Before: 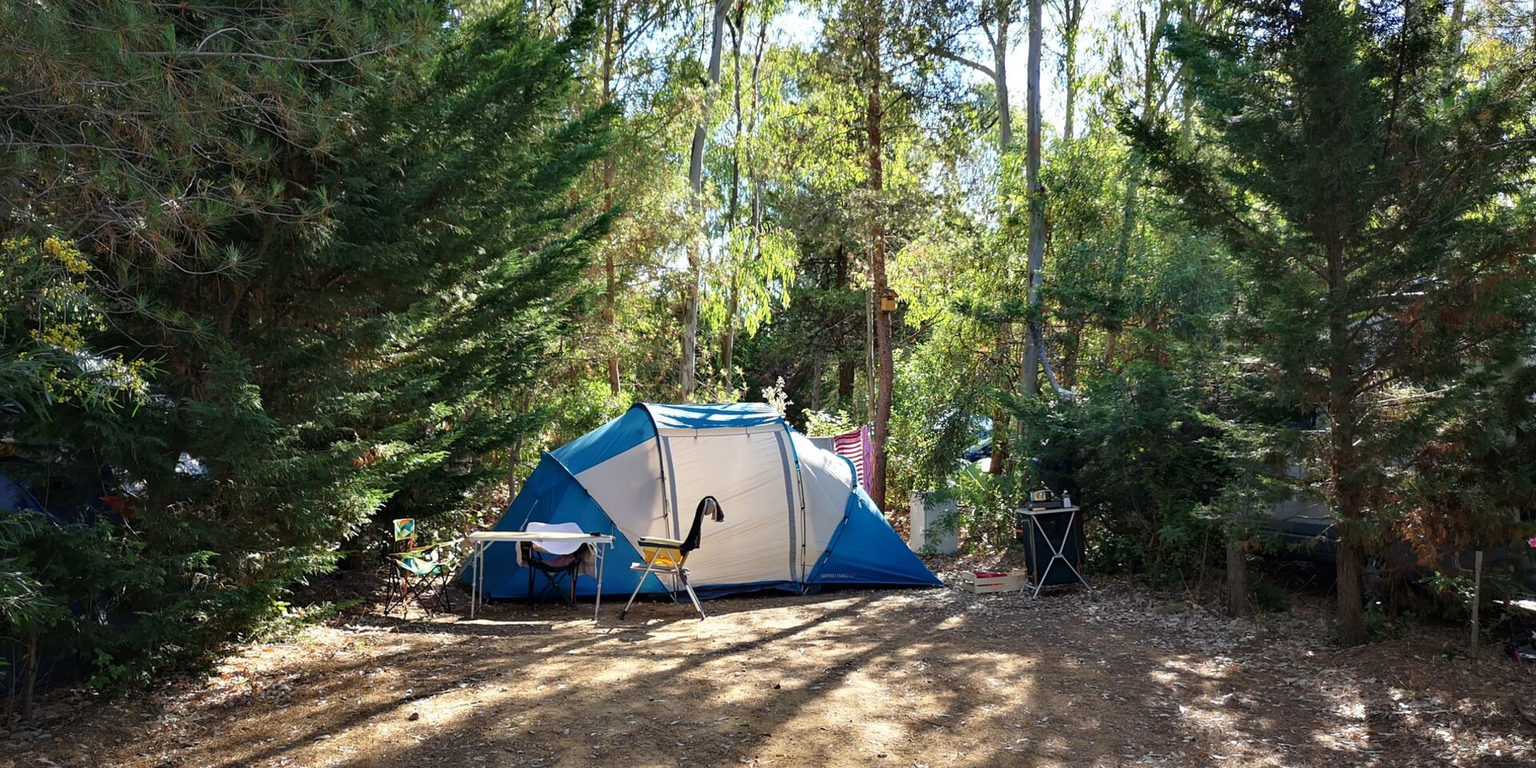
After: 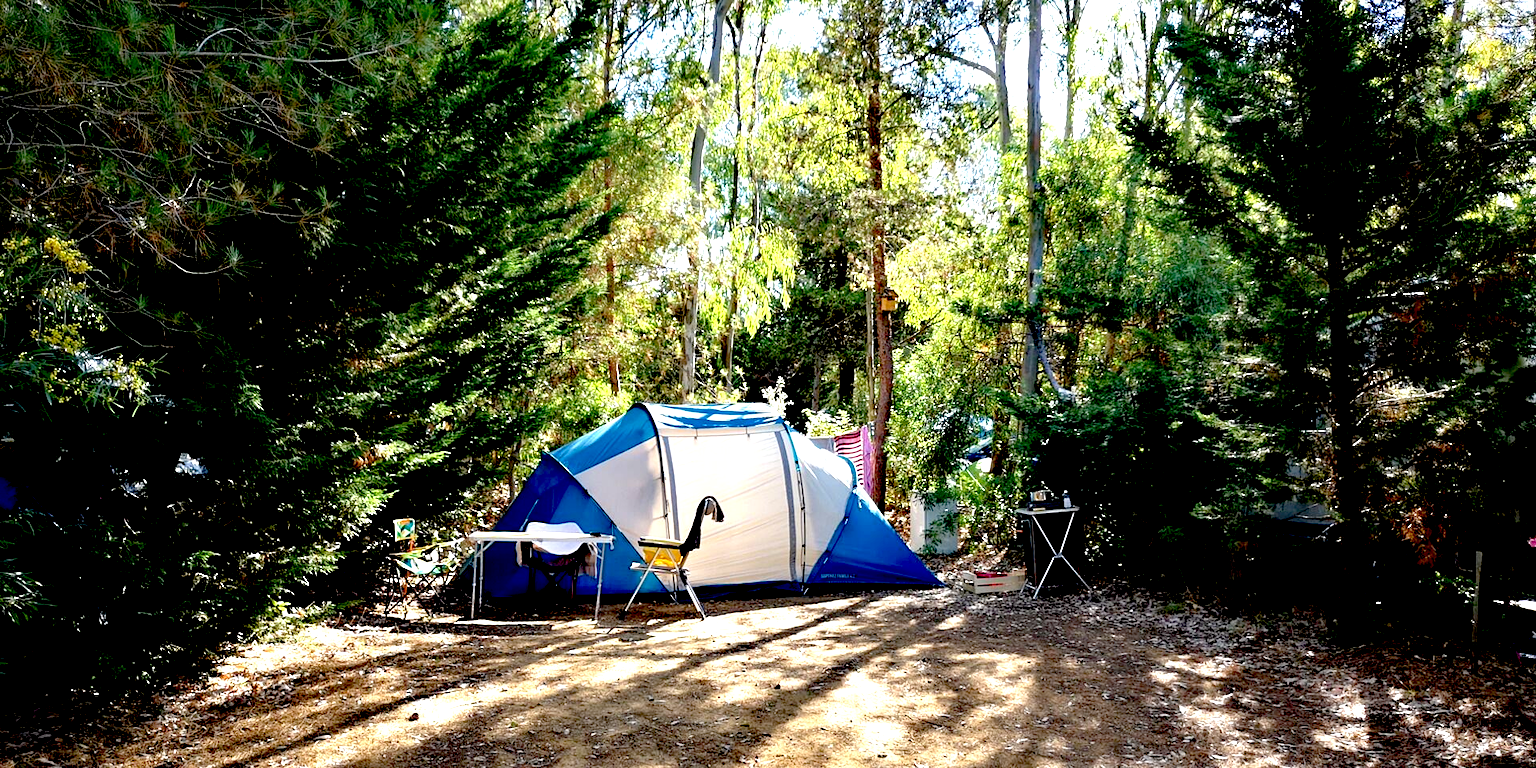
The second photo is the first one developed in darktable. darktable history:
sharpen: radius 2.883, amount 0.868, threshold 47.523
exposure: black level correction 0.035, exposure 0.9 EV, compensate highlight preservation false
